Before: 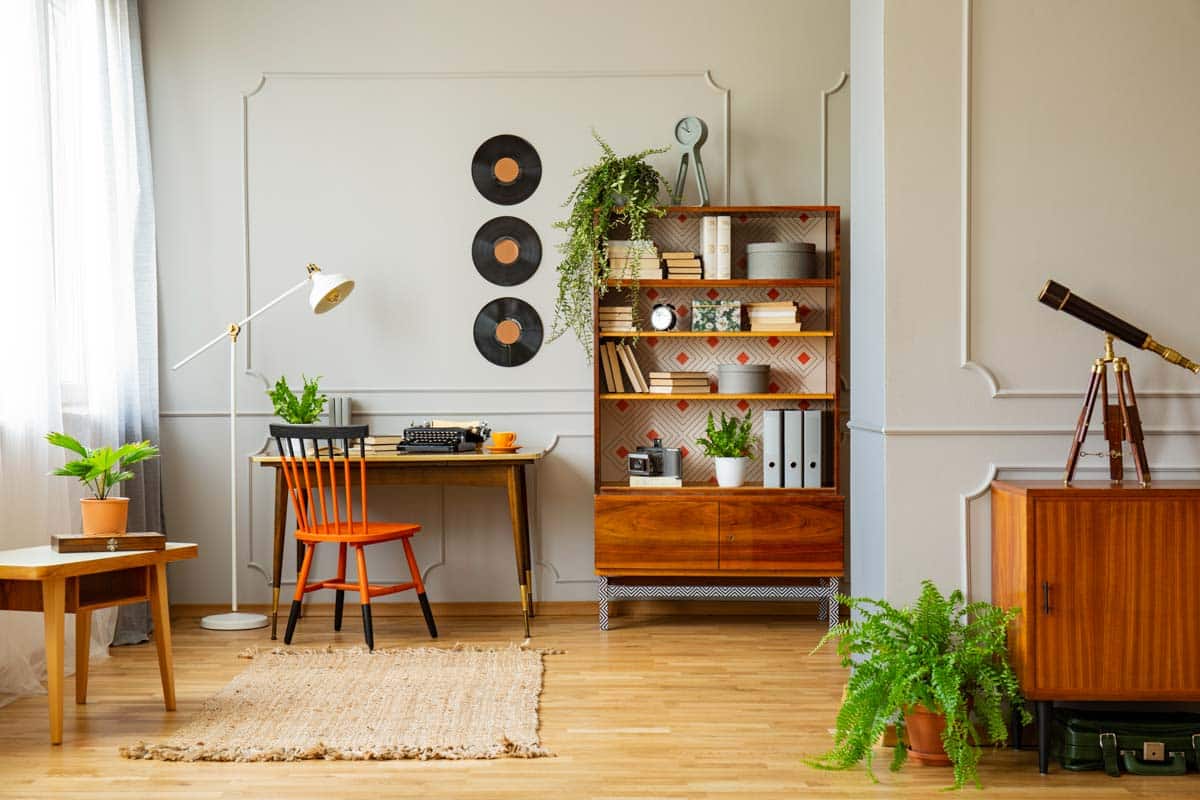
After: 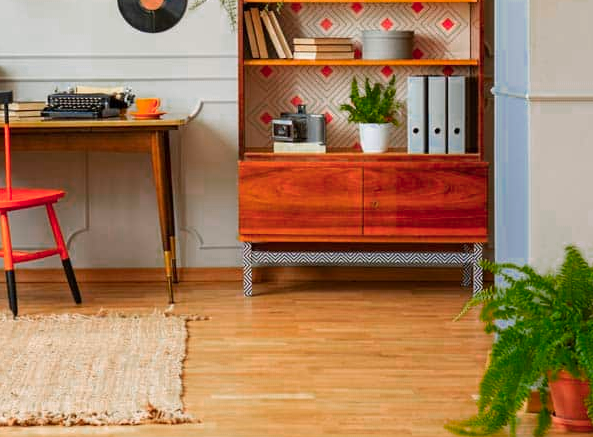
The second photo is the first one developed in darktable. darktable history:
color zones: curves: ch0 [(0, 0.553) (0.123, 0.58) (0.23, 0.419) (0.468, 0.155) (0.605, 0.132) (0.723, 0.063) (0.833, 0.172) (0.921, 0.468)]; ch1 [(0.025, 0.645) (0.229, 0.584) (0.326, 0.551) (0.537, 0.446) (0.599, 0.911) (0.708, 1) (0.805, 0.944)]; ch2 [(0.086, 0.468) (0.254, 0.464) (0.638, 0.564) (0.702, 0.592) (0.768, 0.564)]
crop: left 29.672%, top 41.786%, right 20.851%, bottom 3.487%
